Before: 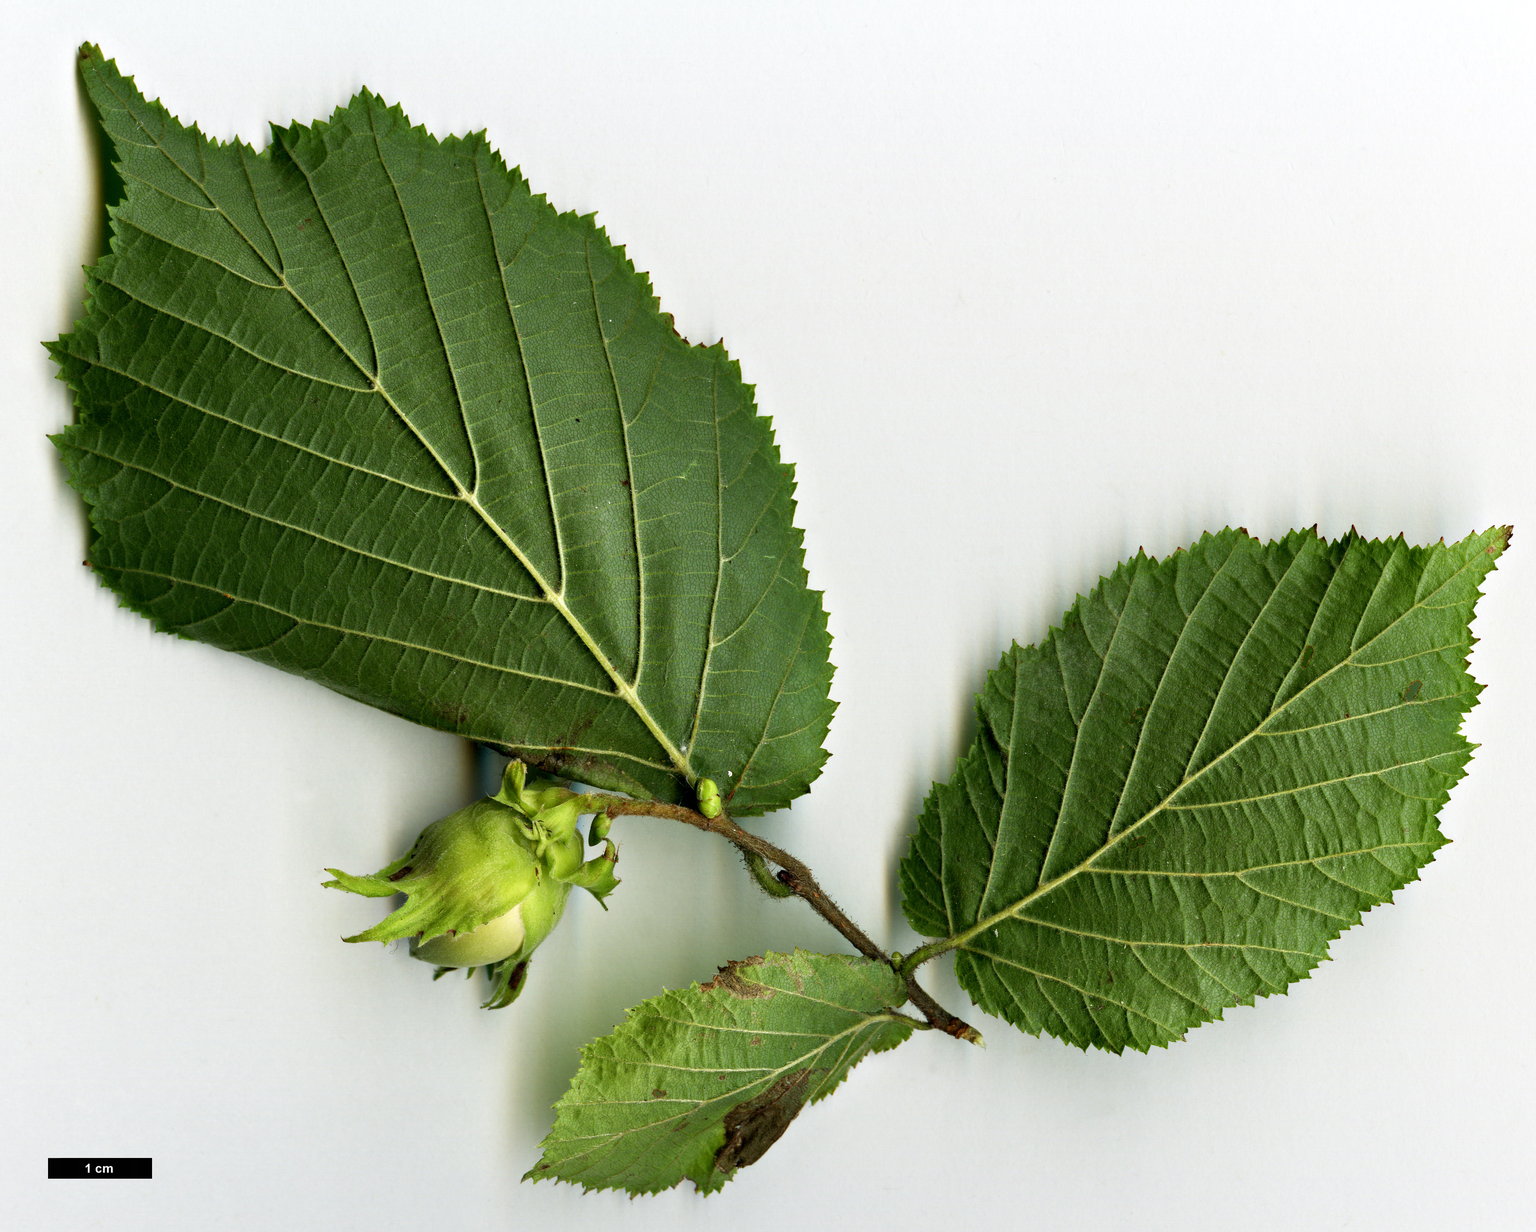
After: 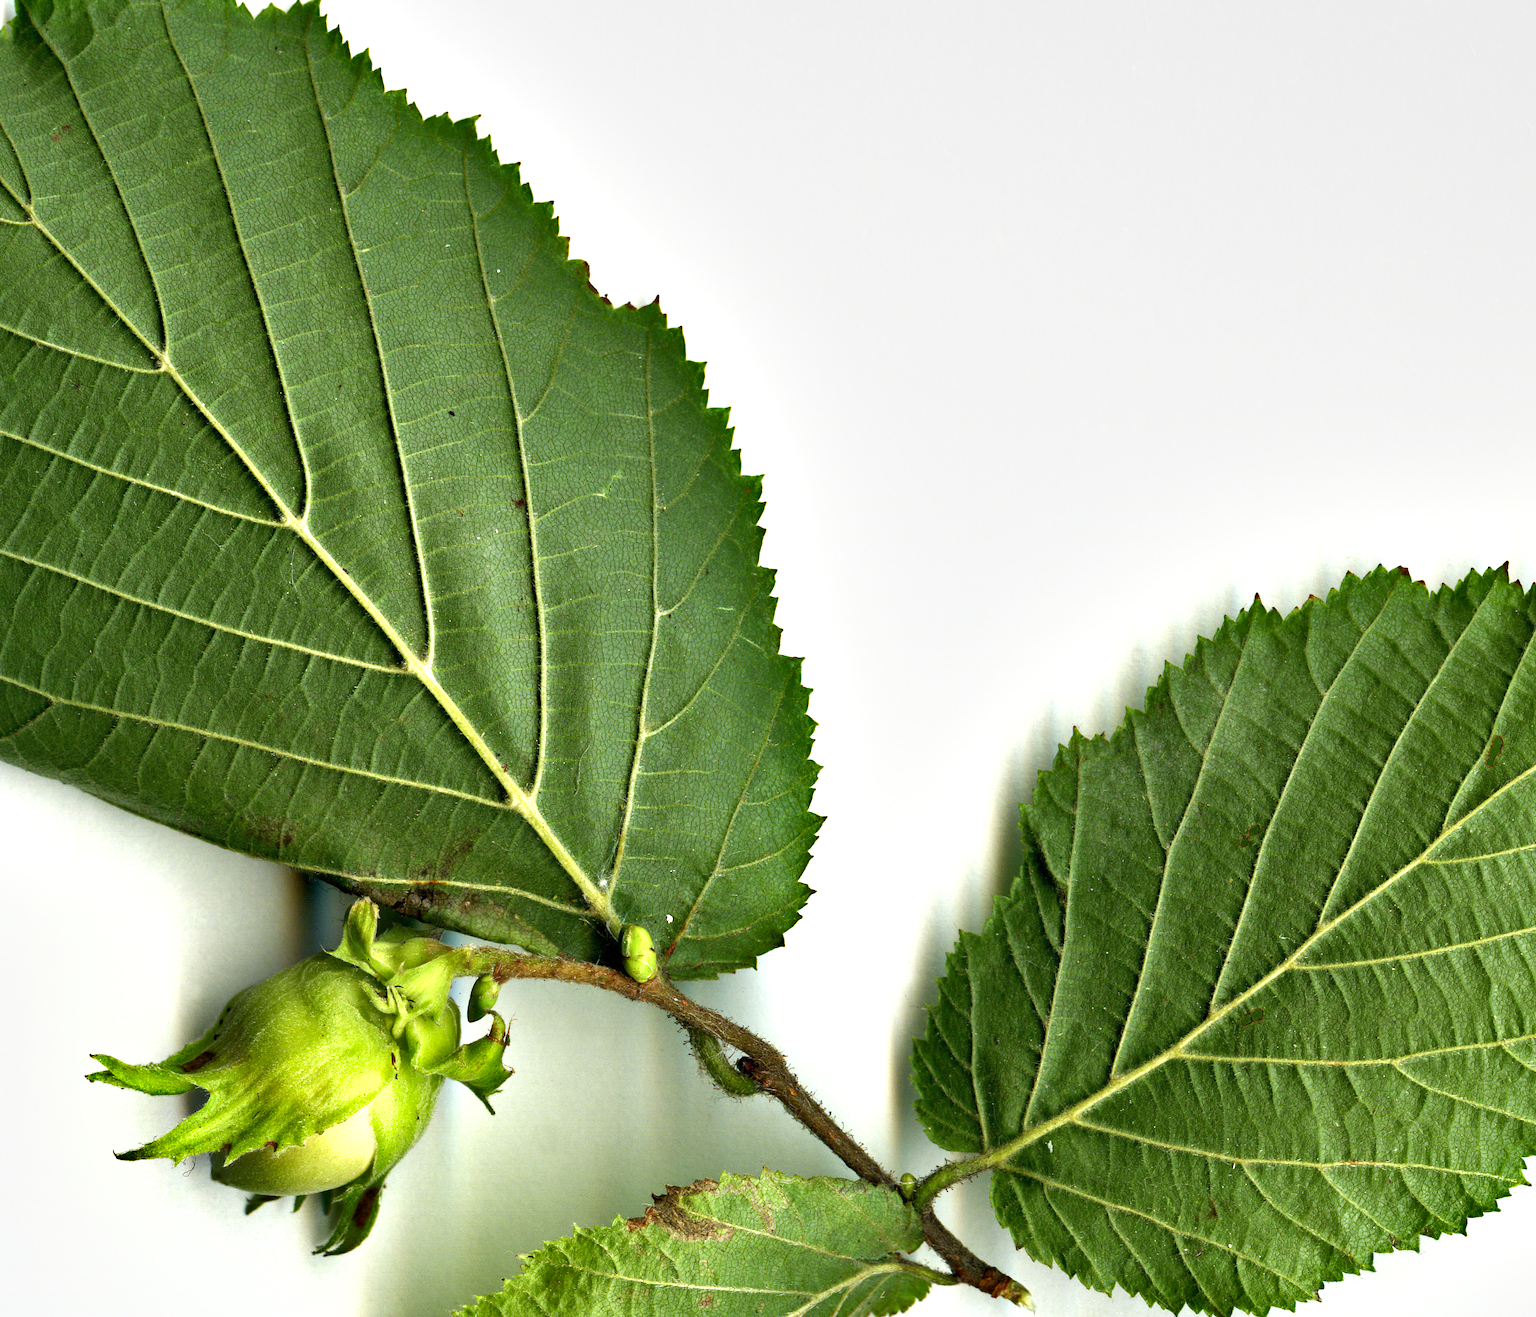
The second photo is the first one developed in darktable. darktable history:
shadows and highlights: soften with gaussian
crop and rotate: left 17.046%, top 10.659%, right 12.989%, bottom 14.553%
exposure: black level correction 0, exposure 0.7 EV, compensate exposure bias true, compensate highlight preservation false
